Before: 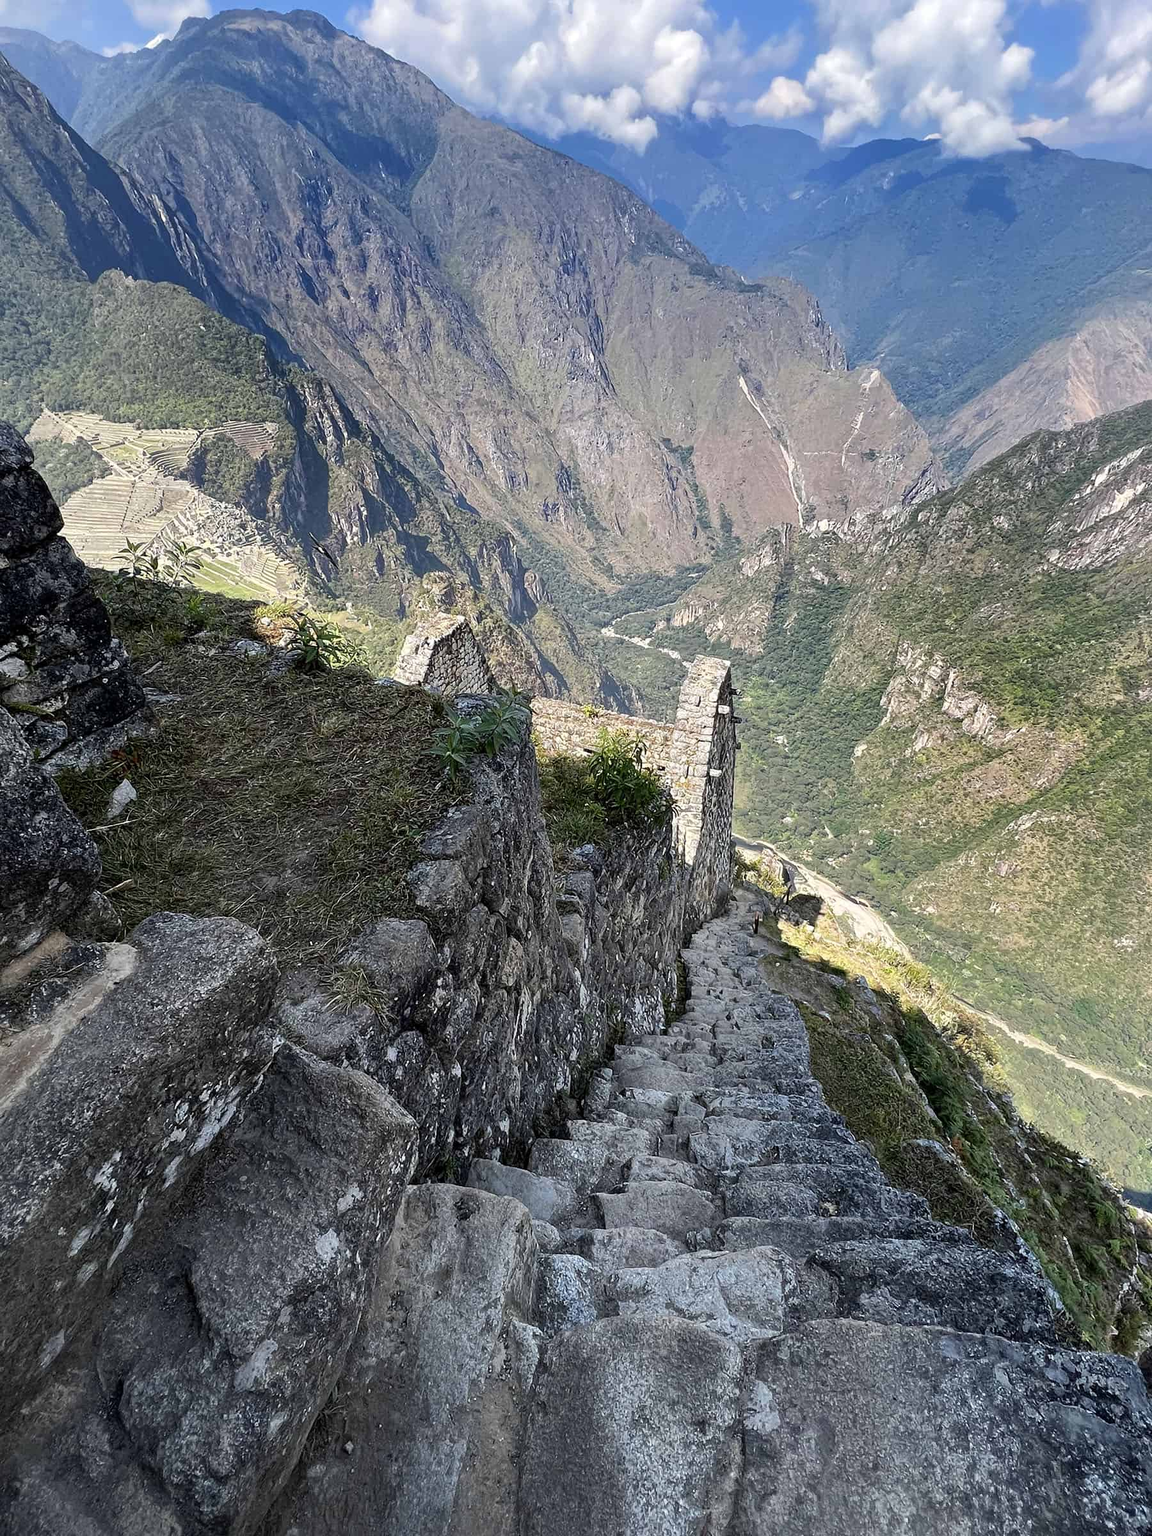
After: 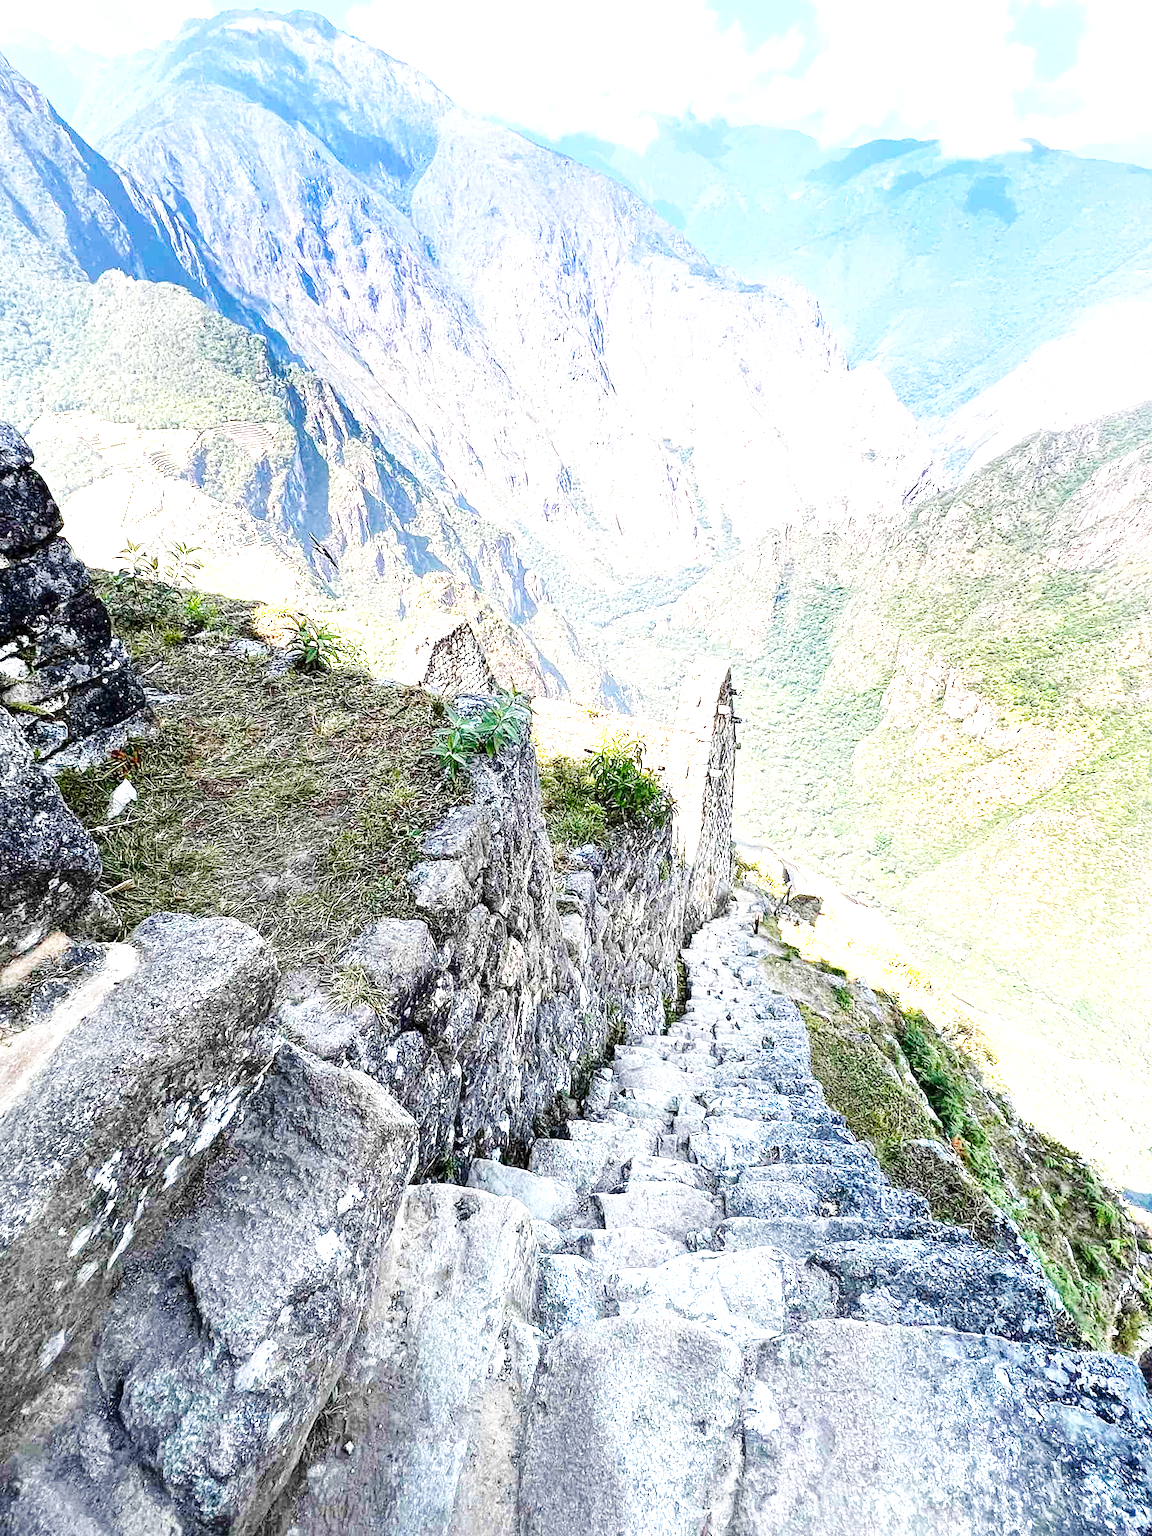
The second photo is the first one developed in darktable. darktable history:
exposure: exposure 2.04 EV, compensate highlight preservation false
base curve: curves: ch0 [(0, 0) (0.032, 0.025) (0.121, 0.166) (0.206, 0.329) (0.605, 0.79) (1, 1)], preserve colors none
